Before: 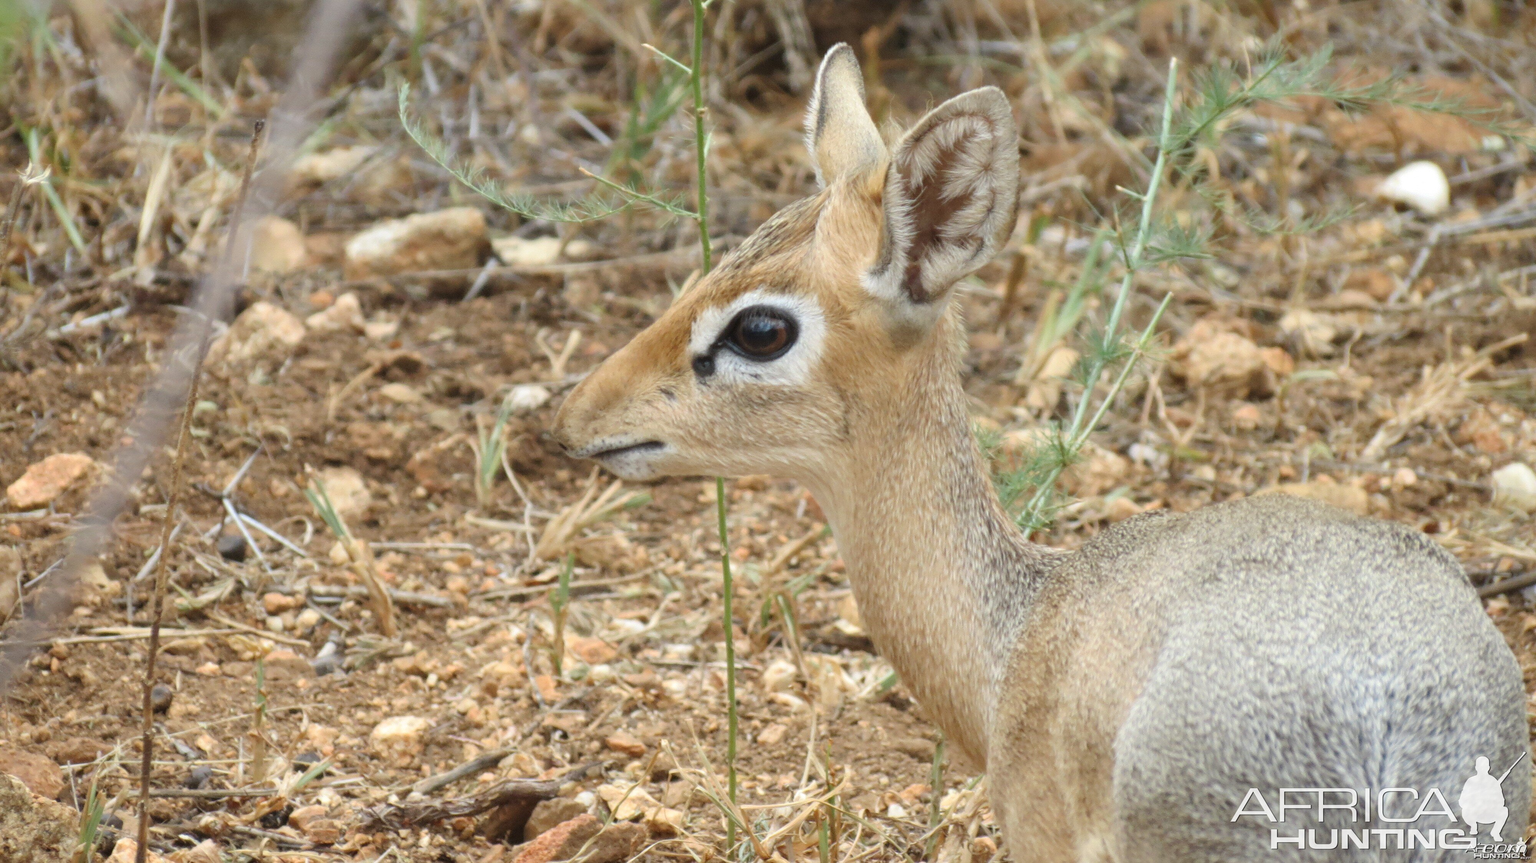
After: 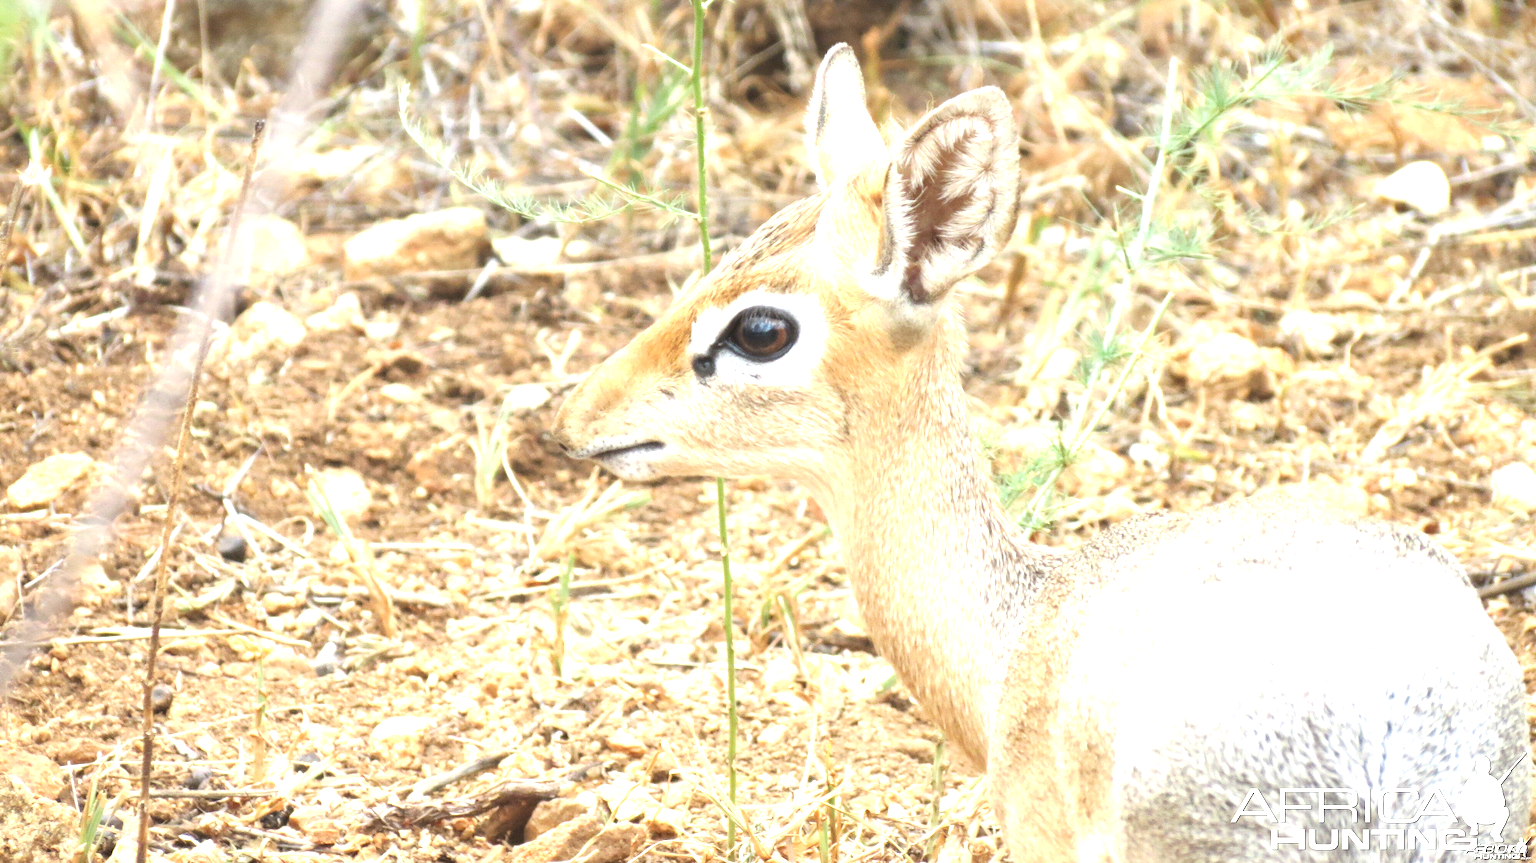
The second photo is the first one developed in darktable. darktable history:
exposure: black level correction 0, exposure 1.489 EV, compensate highlight preservation false
